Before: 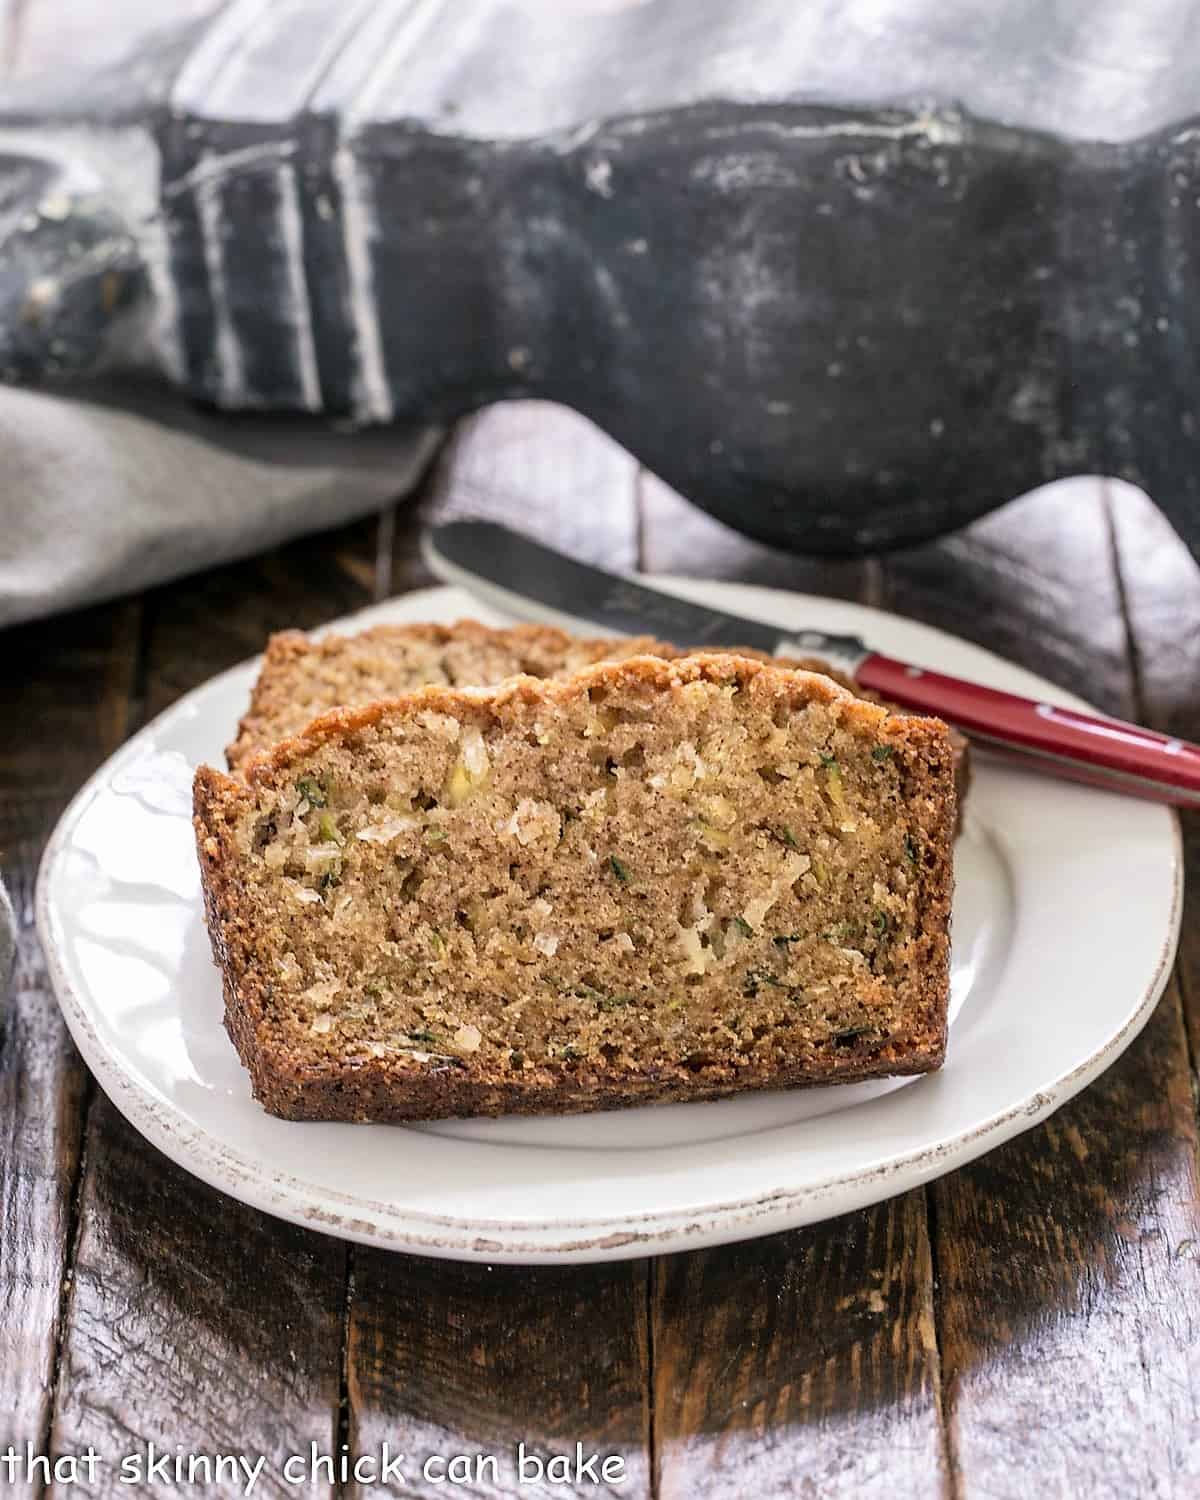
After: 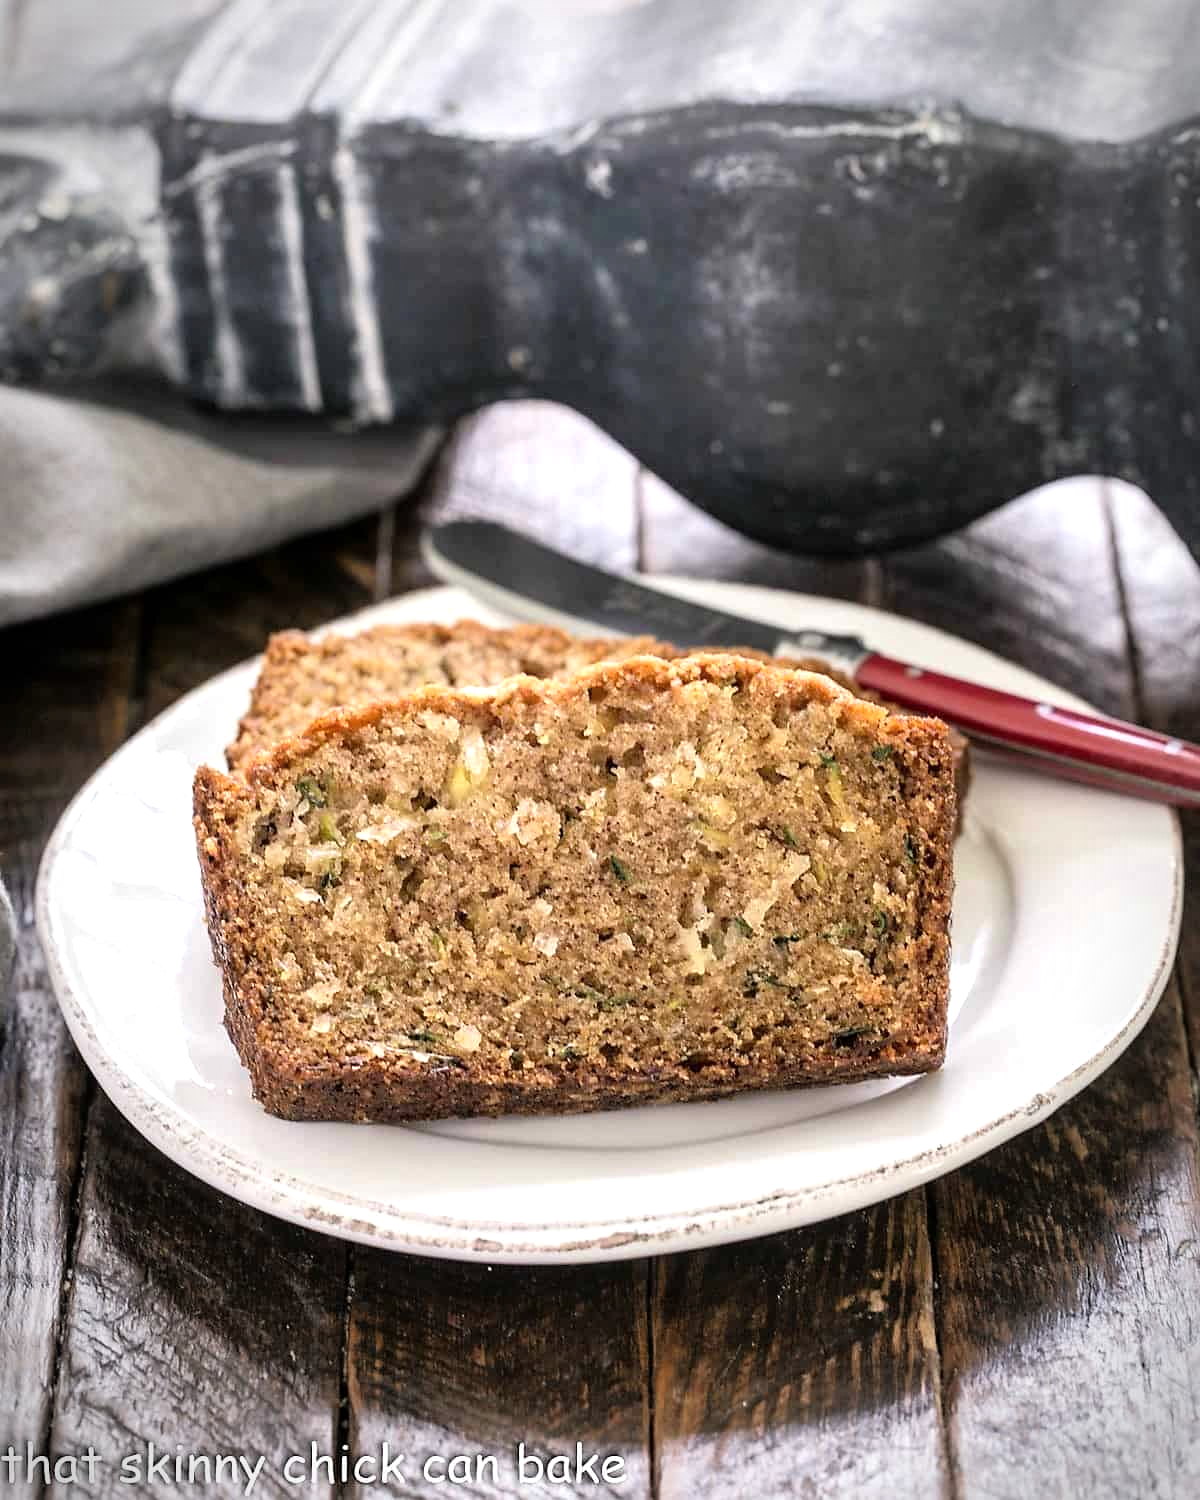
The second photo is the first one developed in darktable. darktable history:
vignetting: automatic ratio true
tone equalizer: -8 EV -0.443 EV, -7 EV -0.384 EV, -6 EV -0.299 EV, -5 EV -0.197 EV, -3 EV 0.219 EV, -2 EV 0.304 EV, -1 EV 0.374 EV, +0 EV 0.389 EV
